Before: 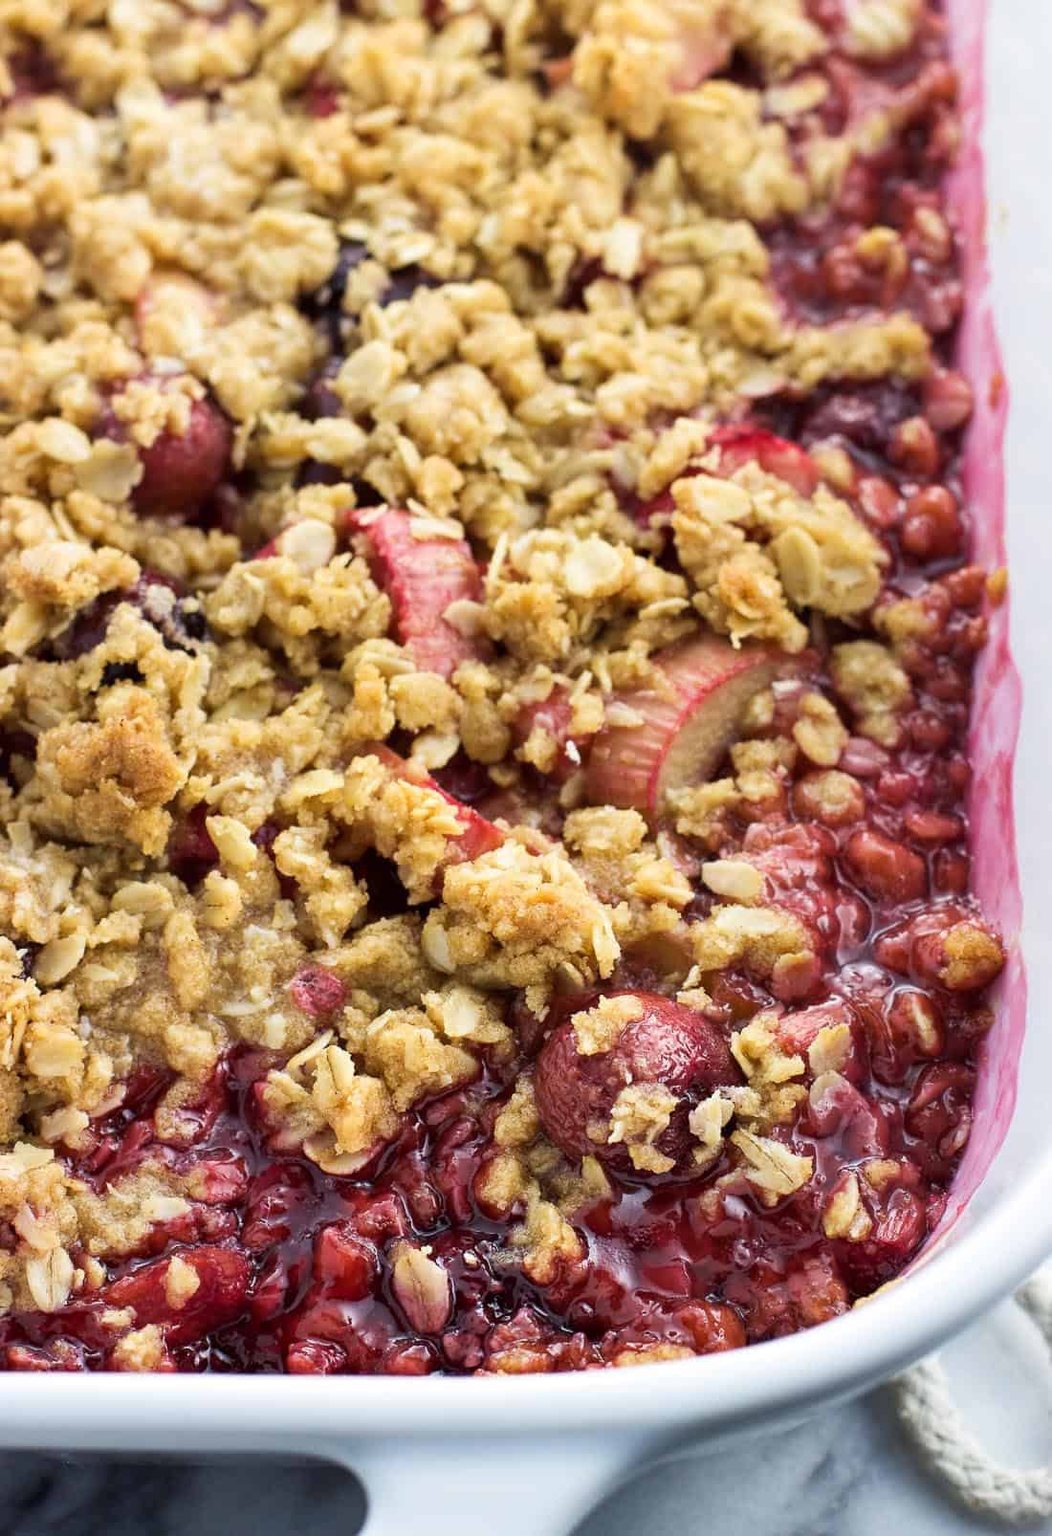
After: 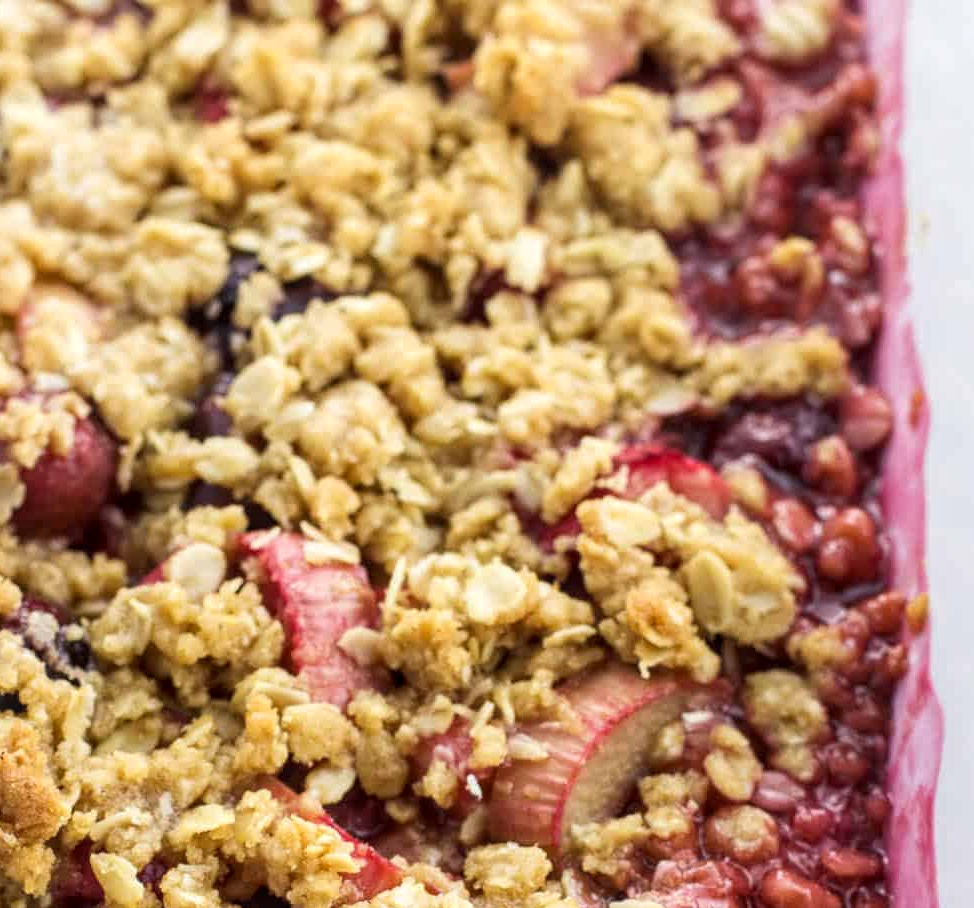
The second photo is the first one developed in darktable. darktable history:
tone equalizer: on, module defaults
local contrast: on, module defaults
crop and rotate: left 11.412%, bottom 43.438%
